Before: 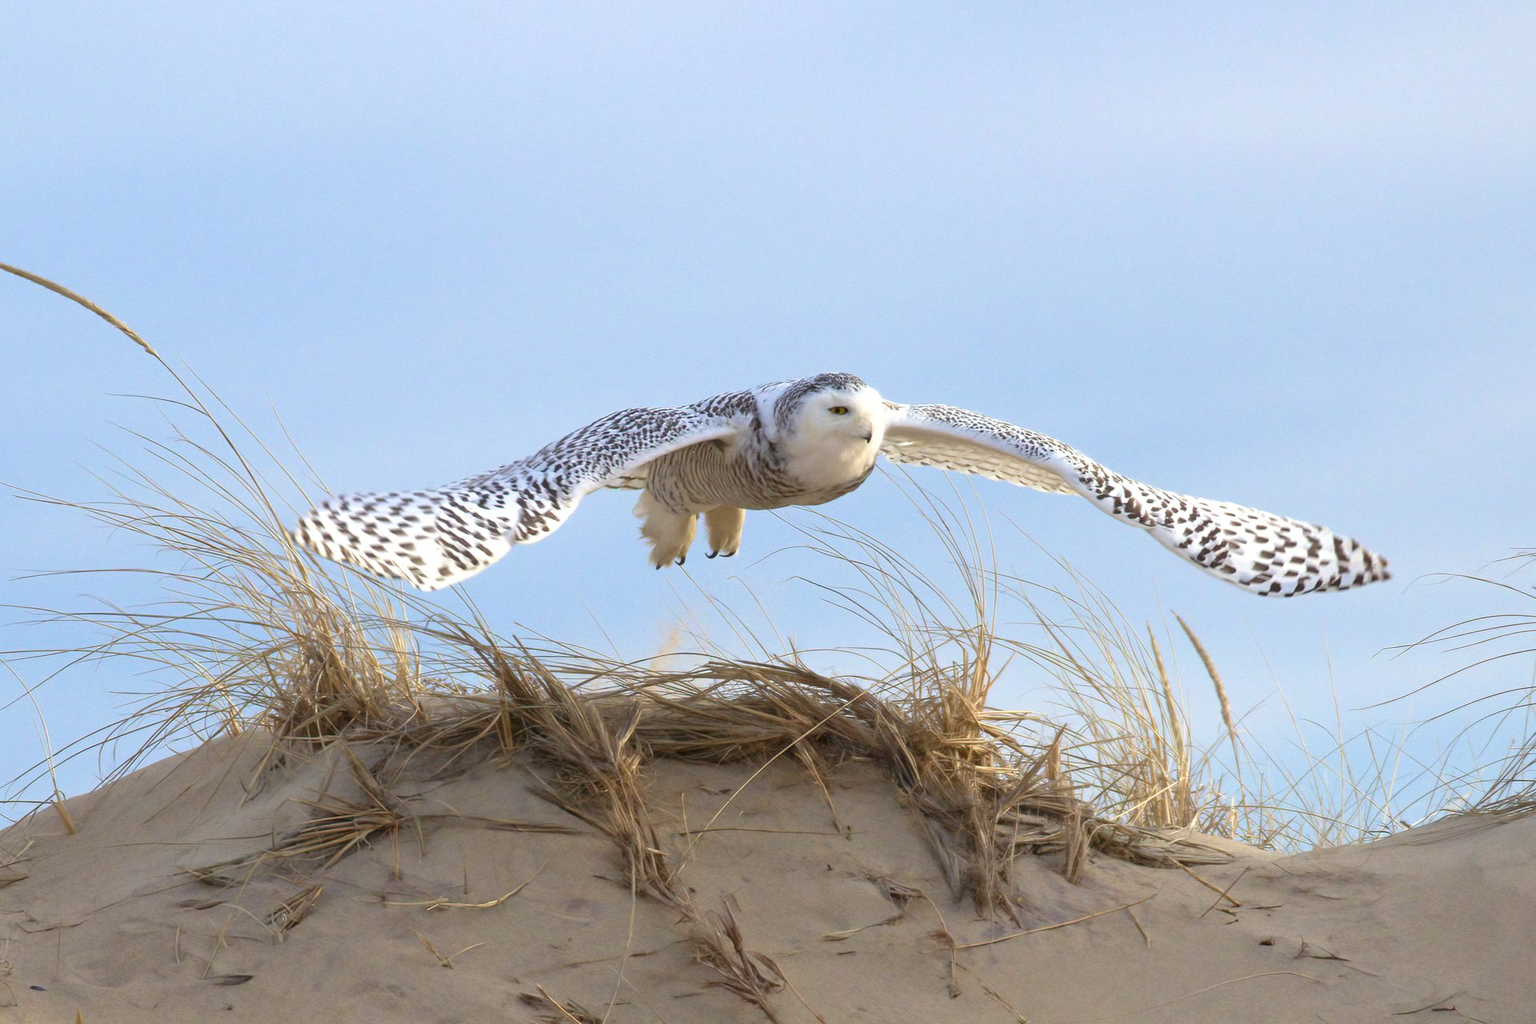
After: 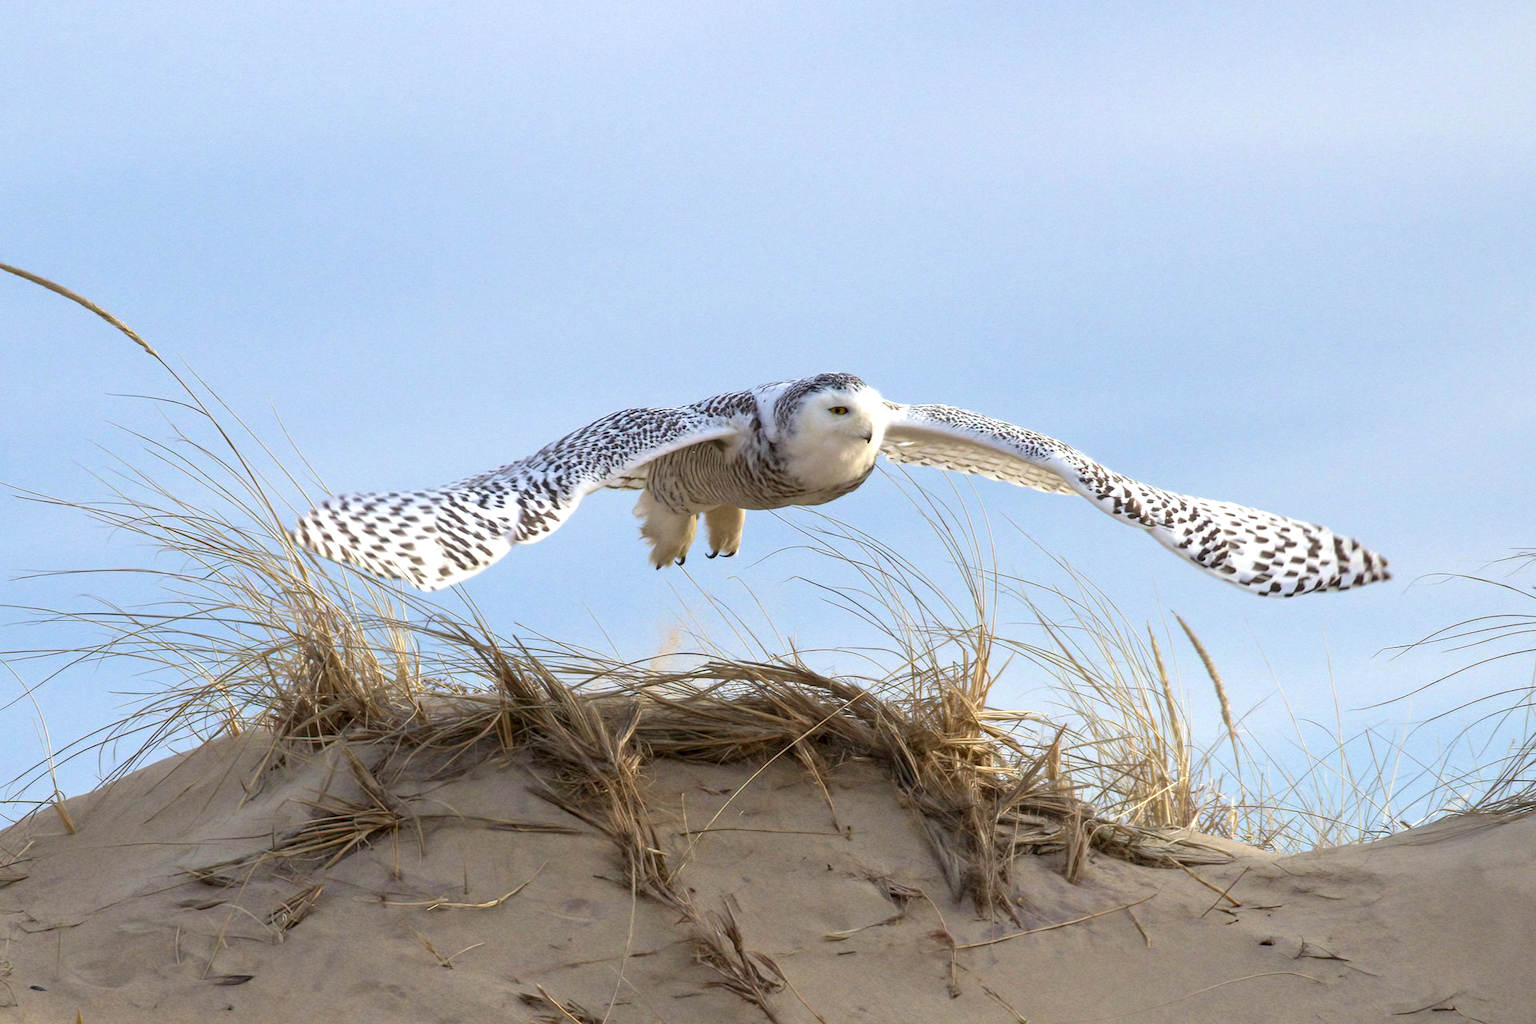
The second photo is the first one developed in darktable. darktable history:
local contrast: highlights 86%, shadows 81%
